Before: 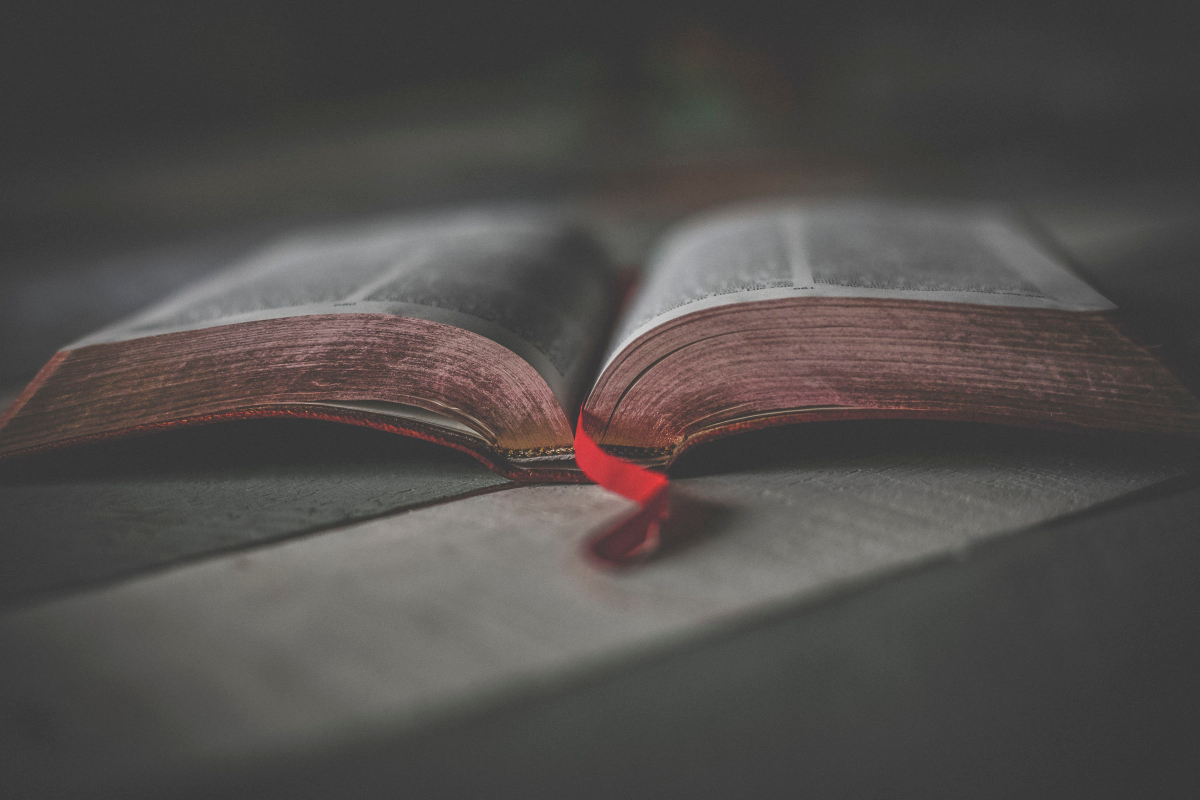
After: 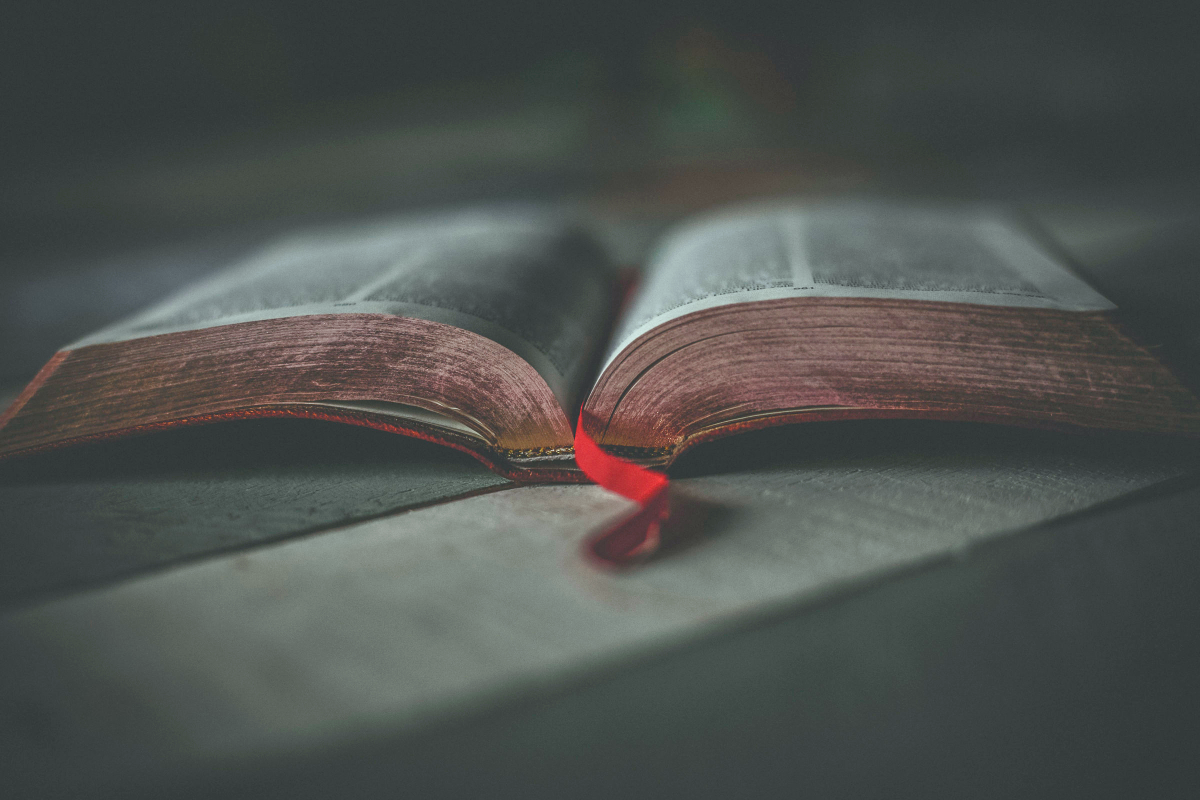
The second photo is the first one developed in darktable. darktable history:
color balance rgb: shadows lift › chroma 2.032%, shadows lift › hue 215.81°, power › hue 312.85°, highlights gain › luminance 19.998%, highlights gain › chroma 2.719%, highlights gain › hue 176.82°, perceptual saturation grading › global saturation -0.063%, perceptual saturation grading › highlights -18.316%, perceptual saturation grading › mid-tones 6.948%, perceptual saturation grading › shadows 27.773%, global vibrance 20%
